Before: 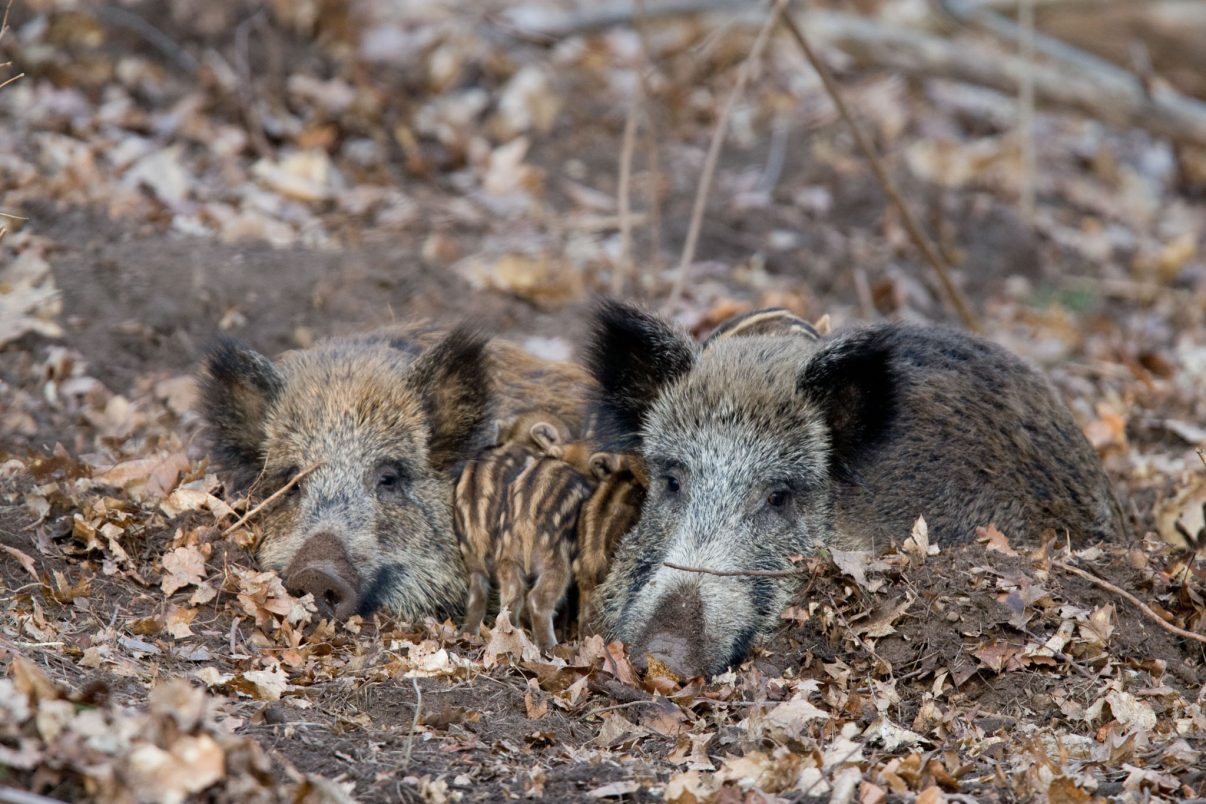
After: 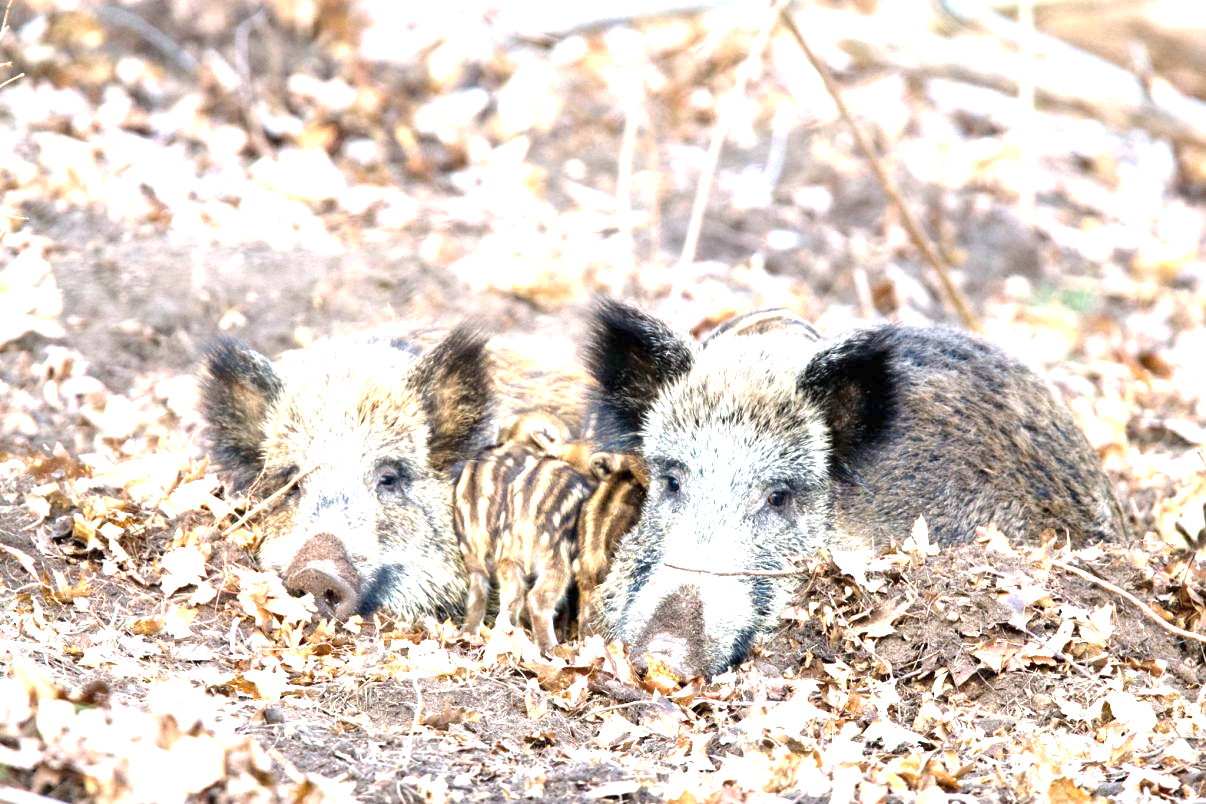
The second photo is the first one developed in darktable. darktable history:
exposure: exposure 2.219 EV, compensate exposure bias true, compensate highlight preservation false
